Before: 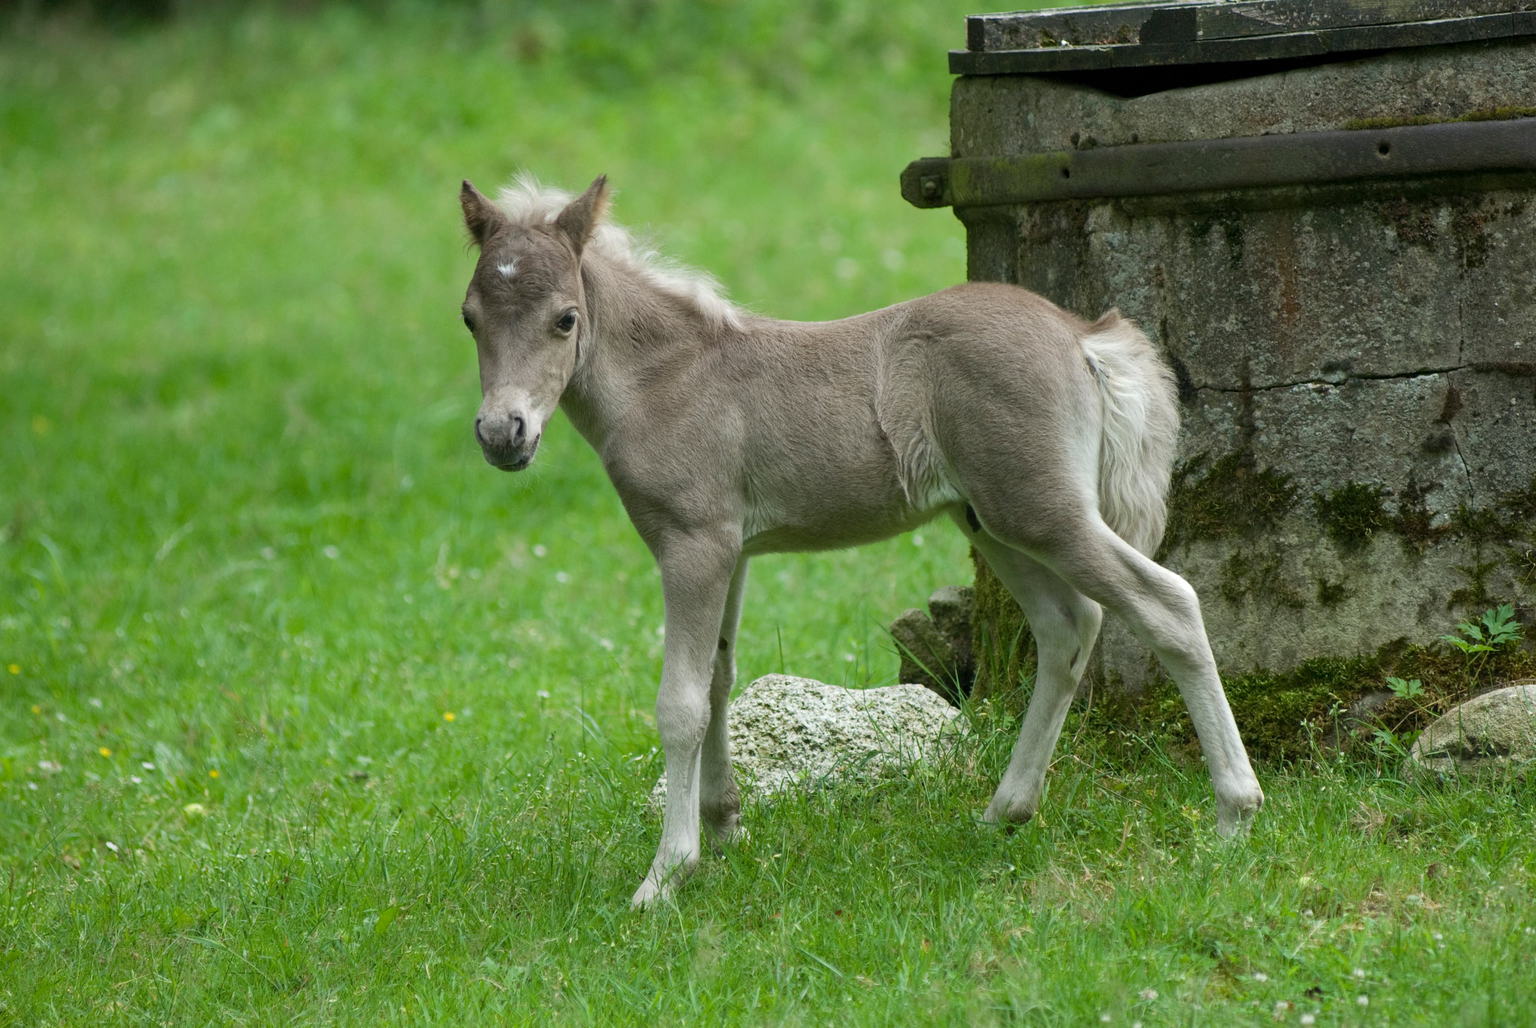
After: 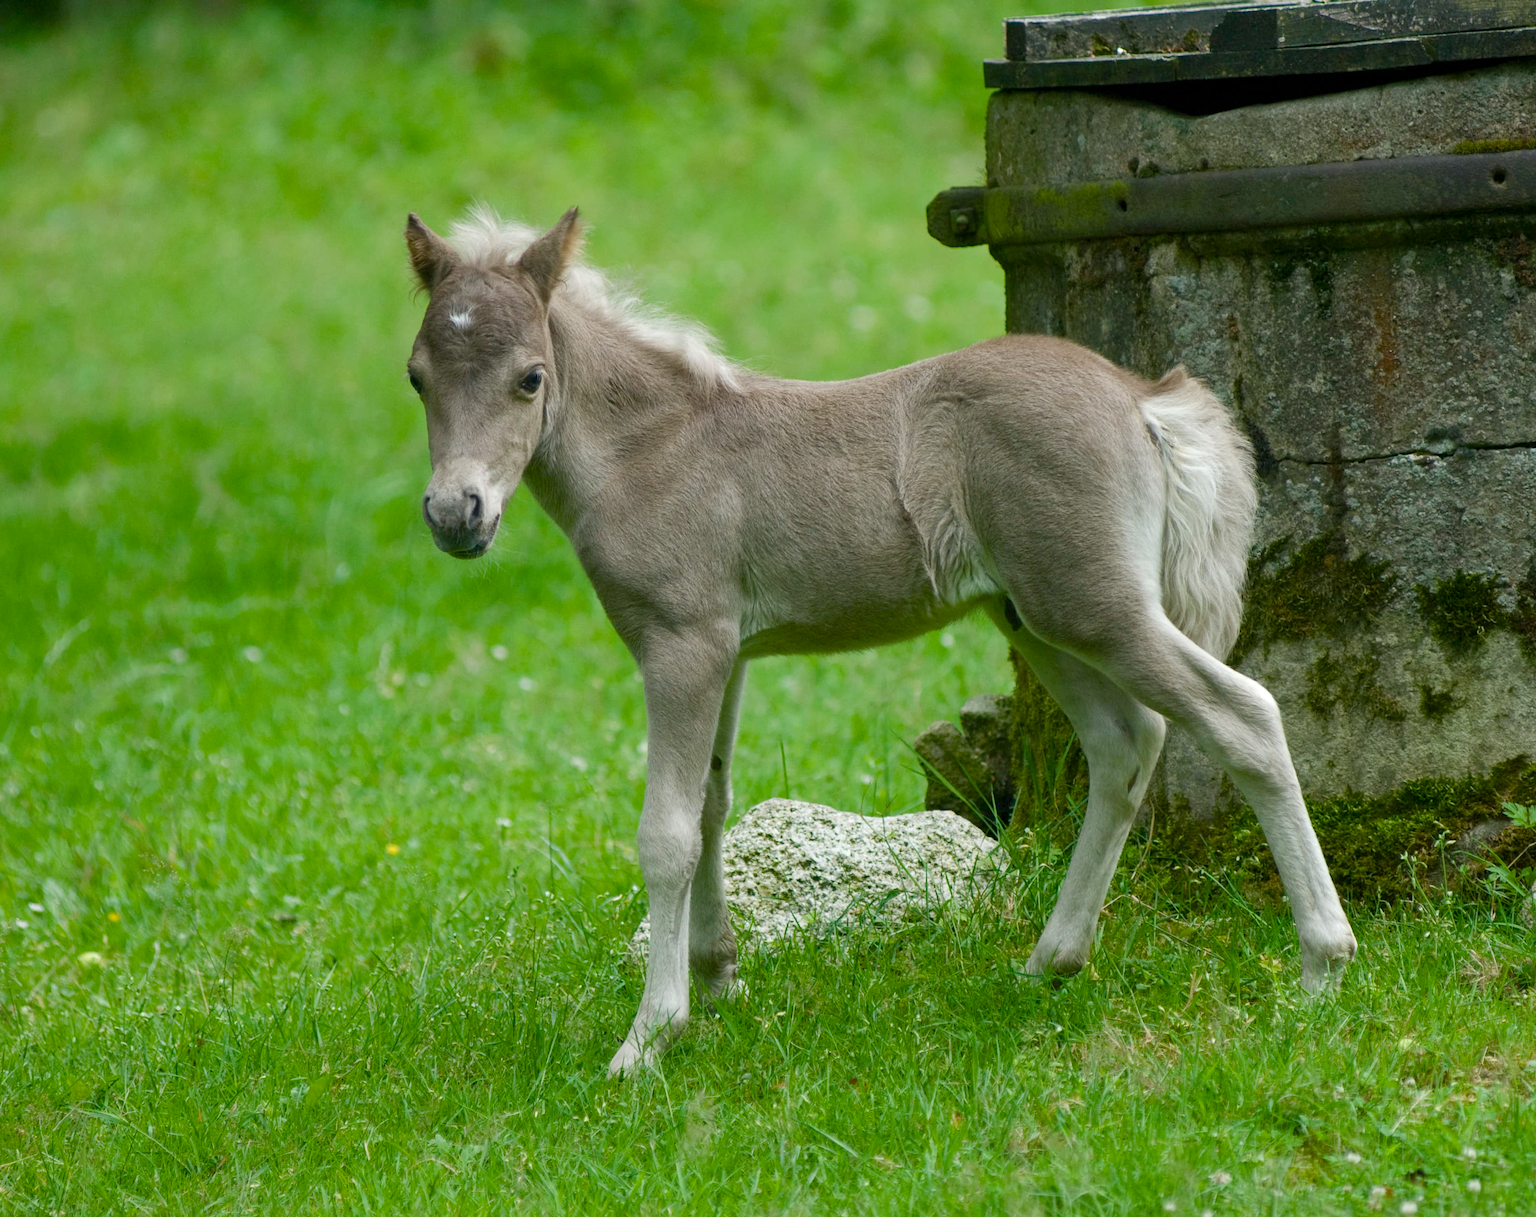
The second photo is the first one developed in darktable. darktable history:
crop: left 7.698%, right 7.844%
color balance rgb: shadows lift › chroma 2.062%, shadows lift › hue 247.08°, perceptual saturation grading › global saturation 20%, perceptual saturation grading › highlights -25.356%, perceptual saturation grading › shadows 49.331%
